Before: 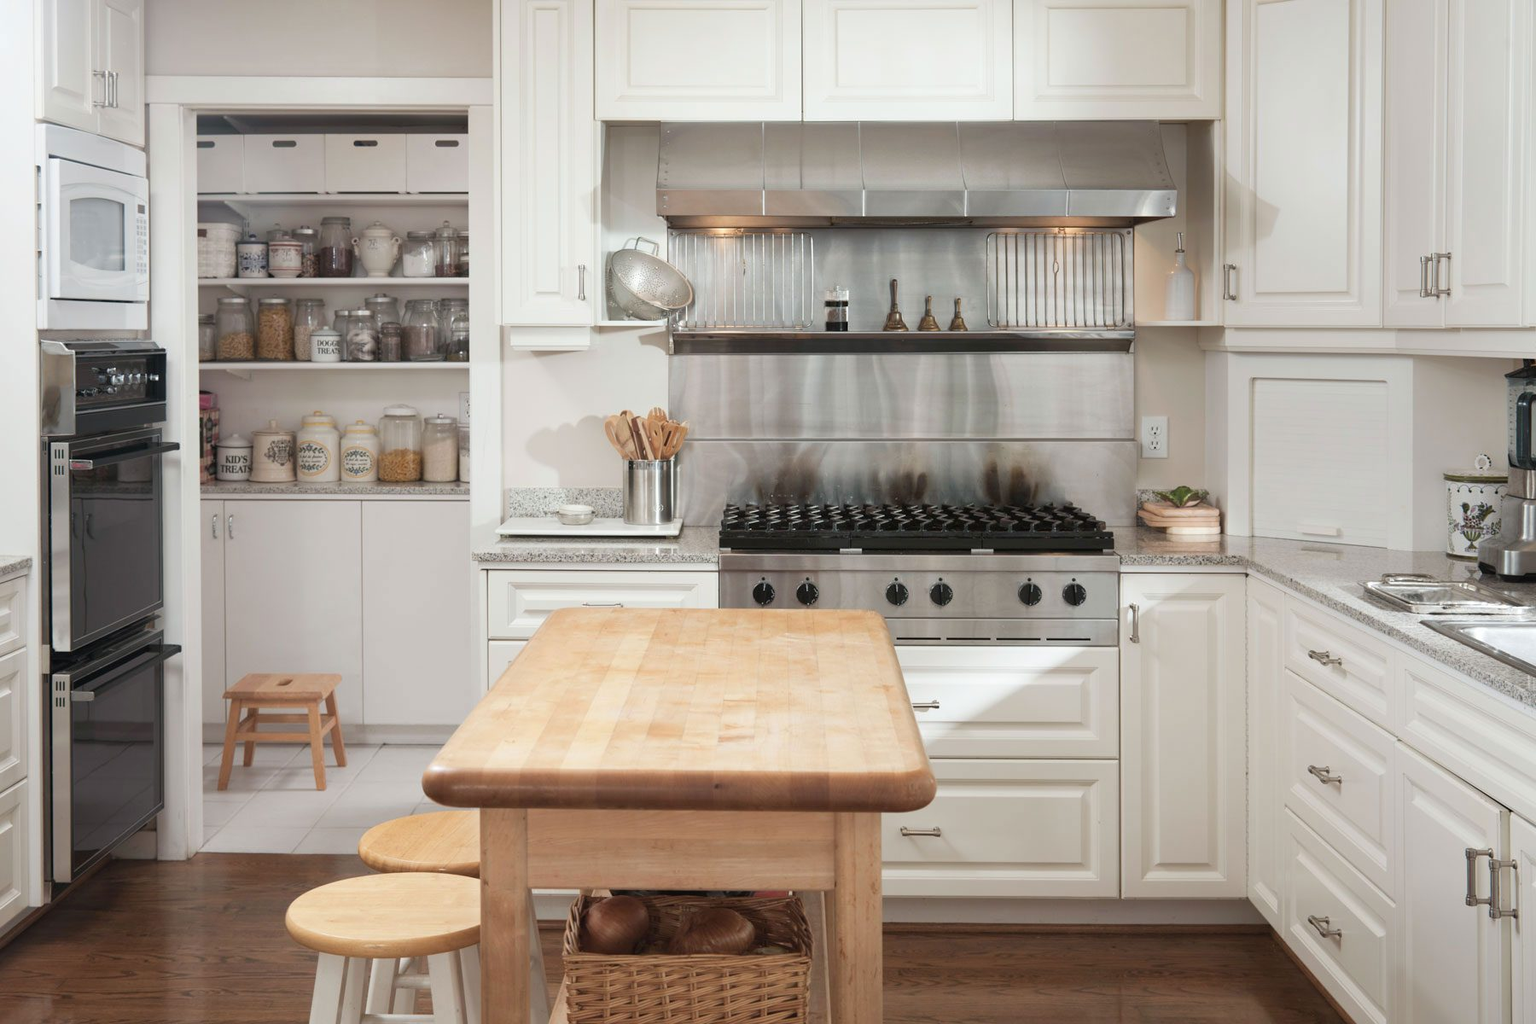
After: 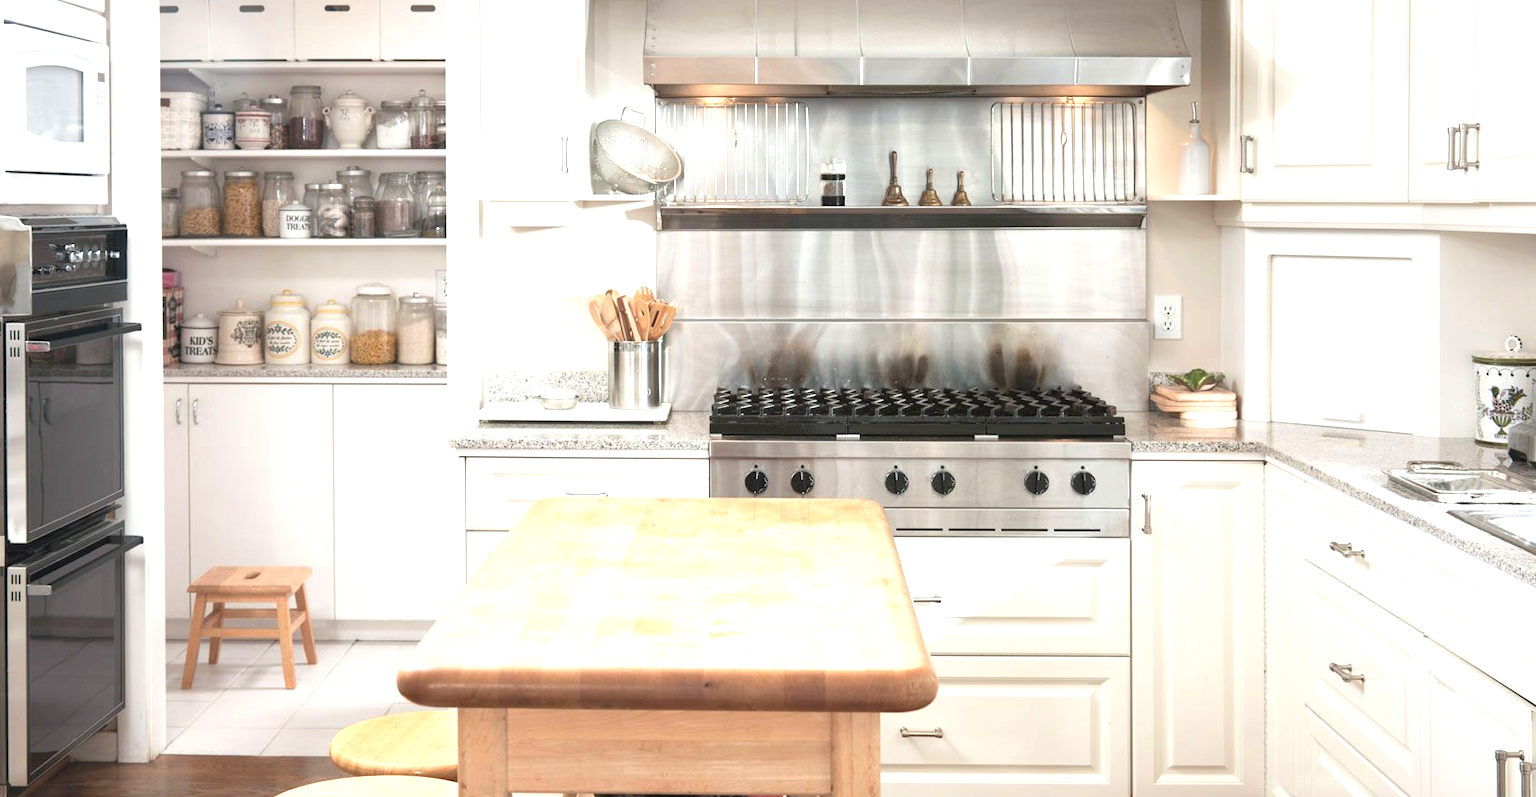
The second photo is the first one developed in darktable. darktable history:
crop and rotate: left 2.991%, top 13.302%, right 1.981%, bottom 12.636%
exposure: black level correction 0, exposure 1 EV, compensate highlight preservation false
